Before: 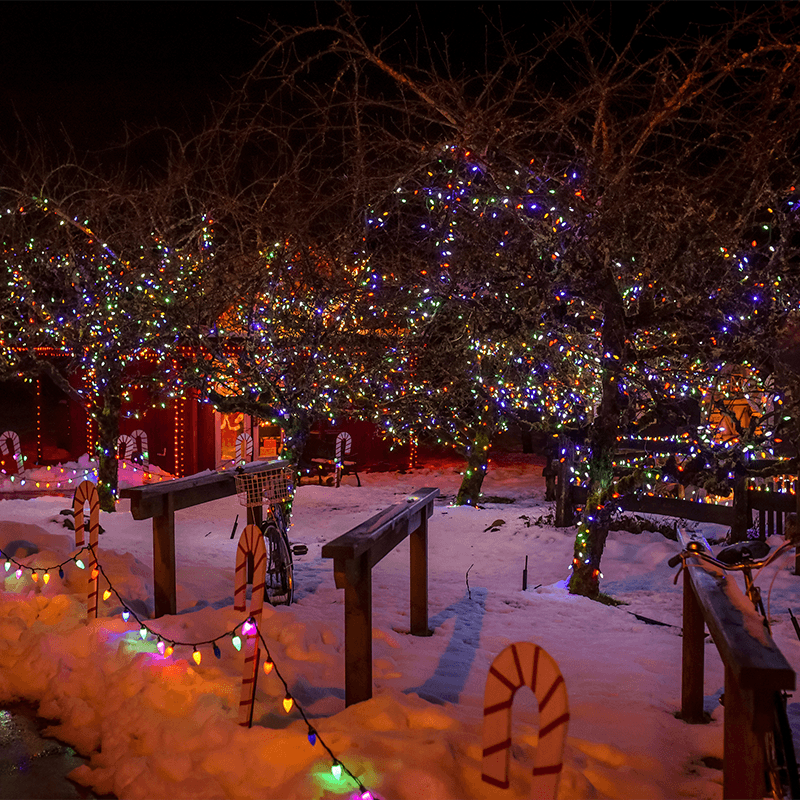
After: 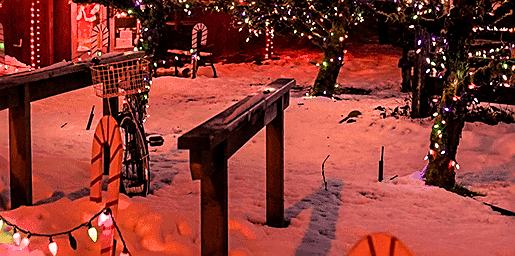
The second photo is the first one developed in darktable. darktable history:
sharpen: on, module defaults
white balance: red 1.467, blue 0.684
filmic rgb: black relative exposure -4.91 EV, white relative exposure 2.84 EV, hardness 3.7
crop: left 18.091%, top 51.13%, right 17.525%, bottom 16.85%
